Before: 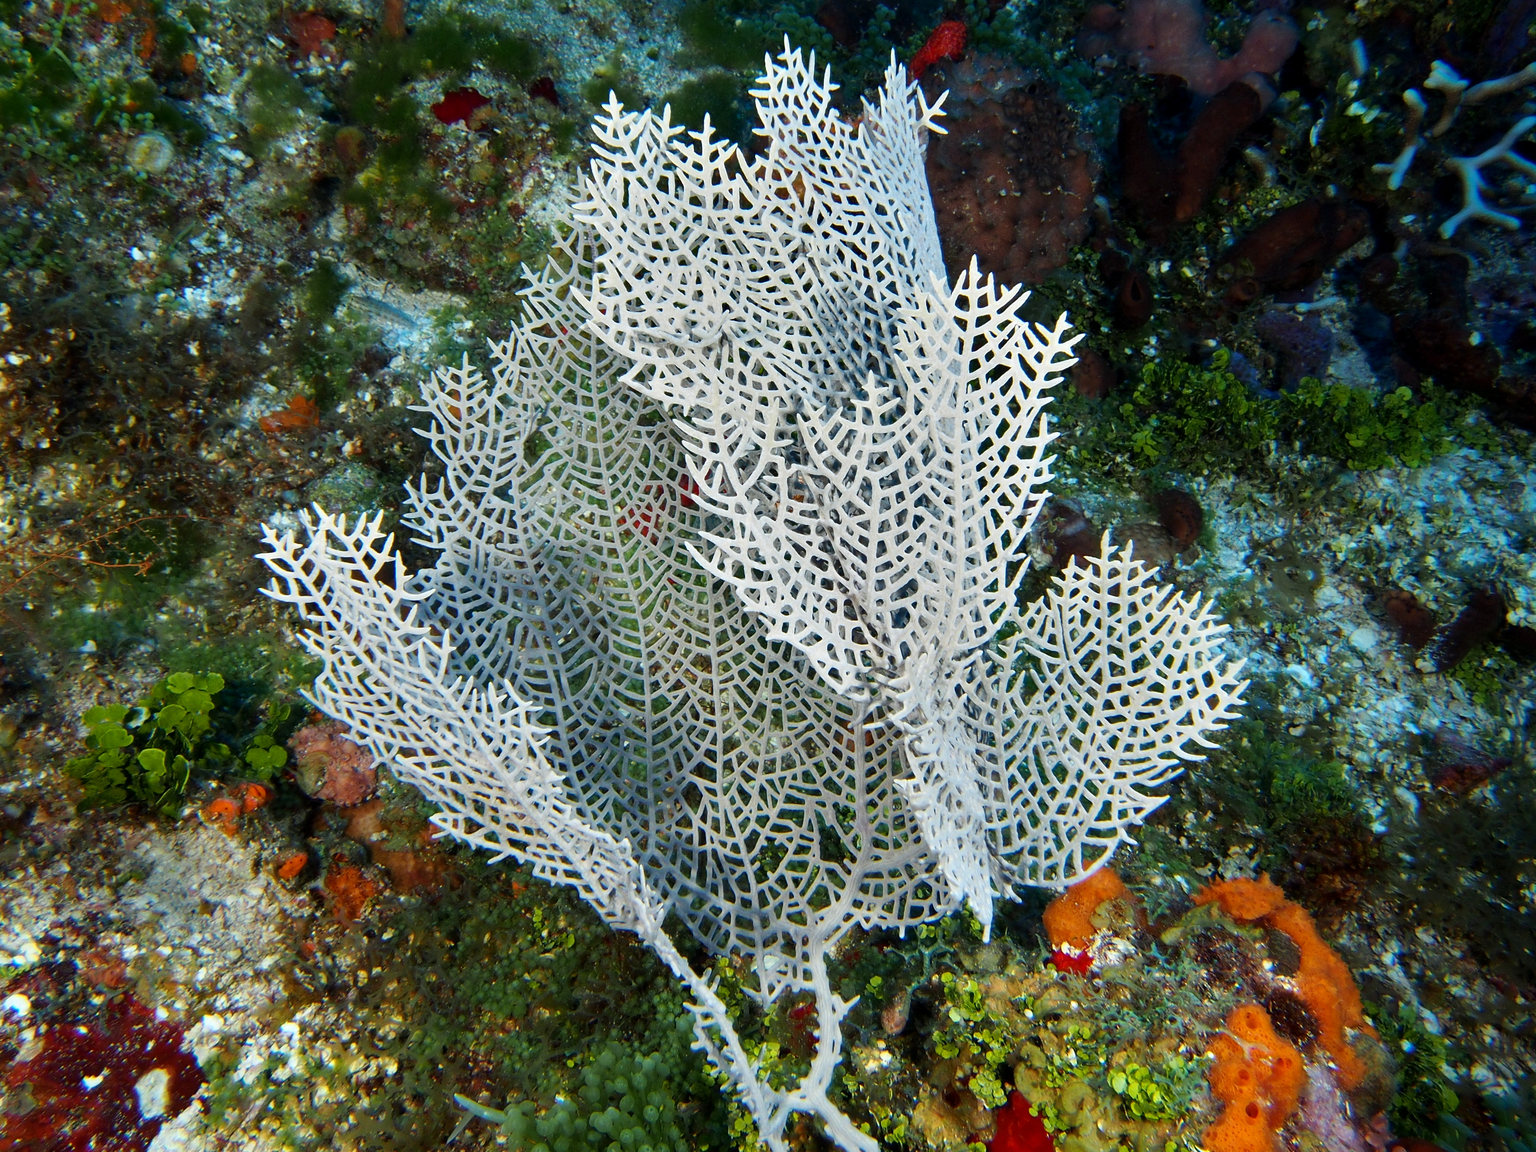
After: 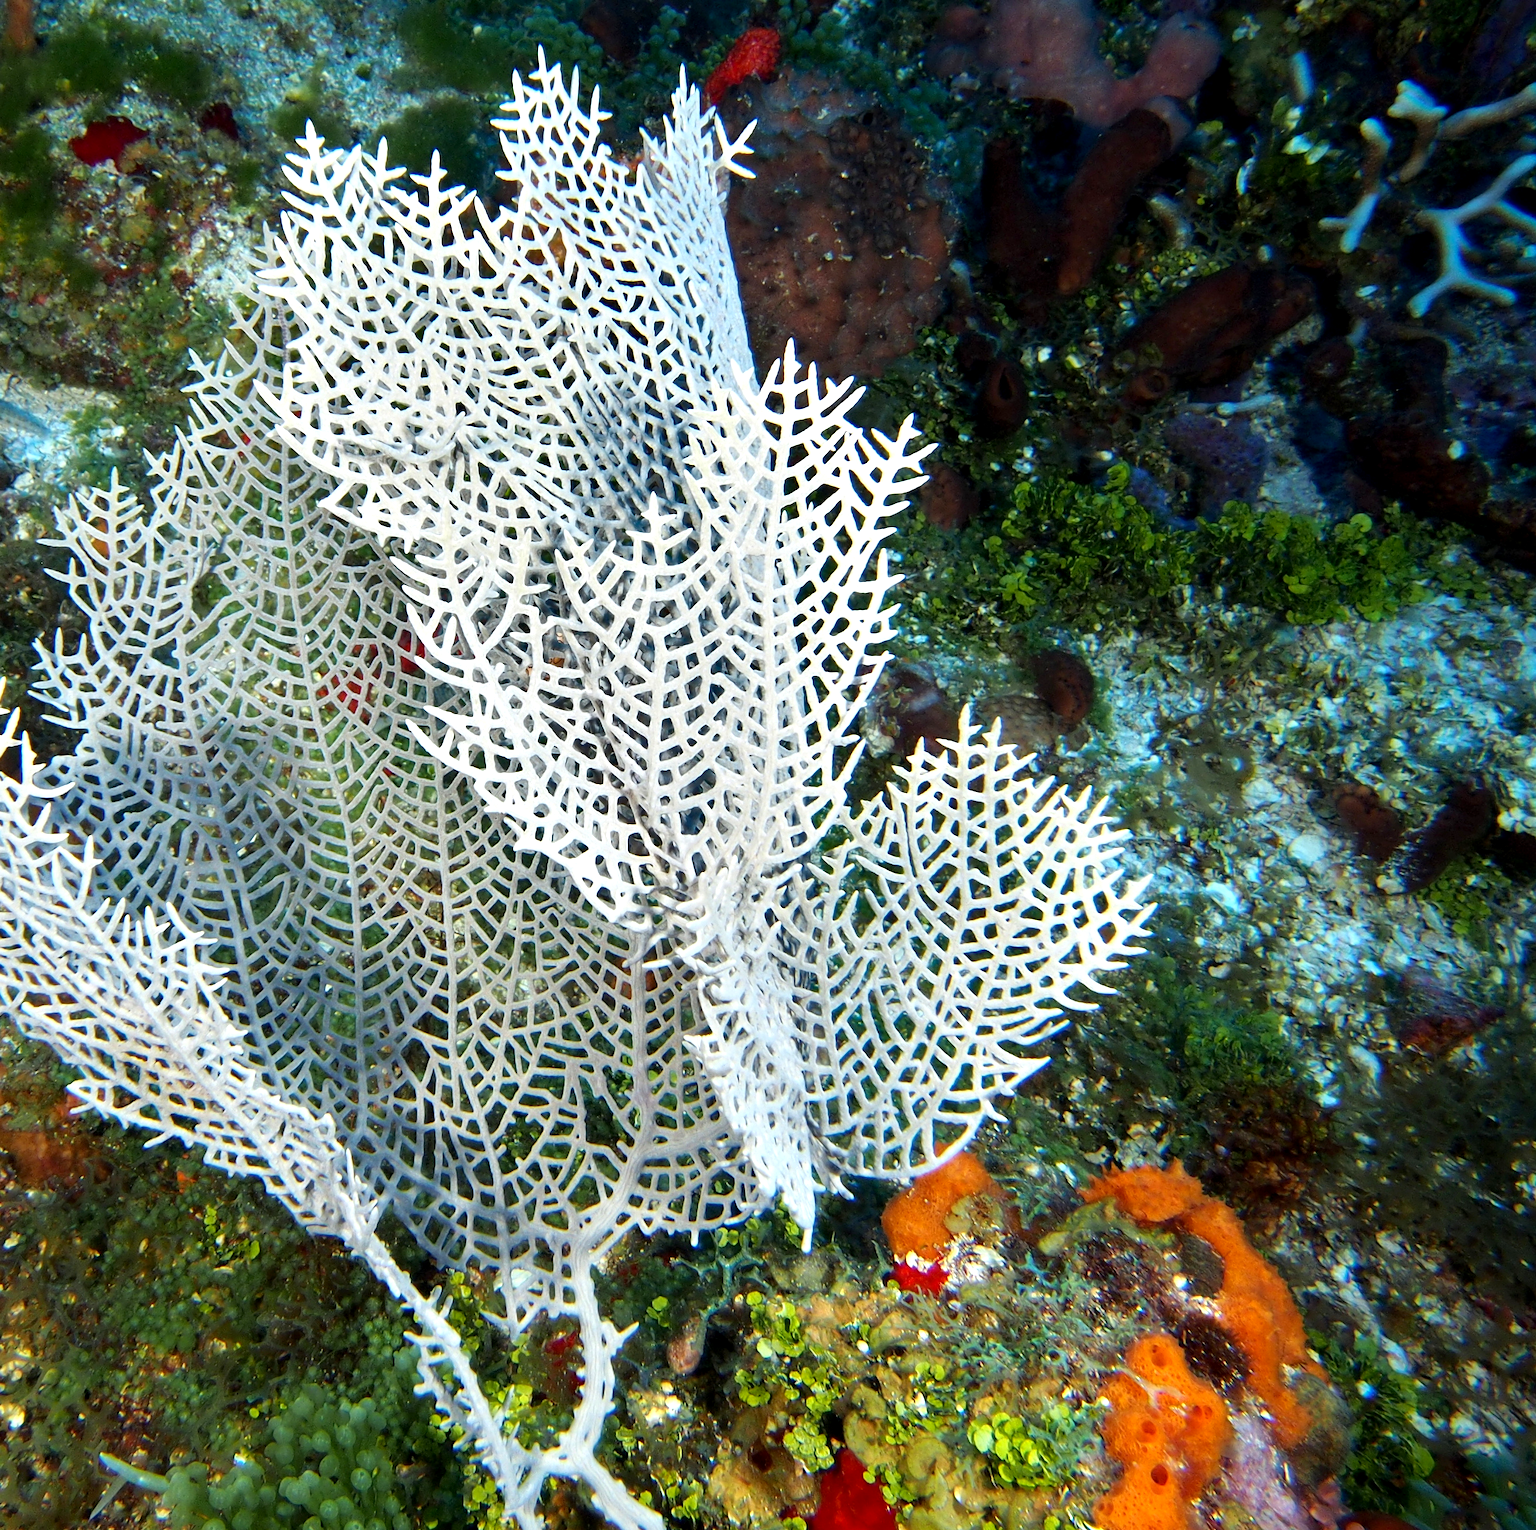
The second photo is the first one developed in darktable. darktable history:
exposure: black level correction 0.001, exposure 0.5 EV, compensate highlight preservation false
crop and rotate: left 24.702%
